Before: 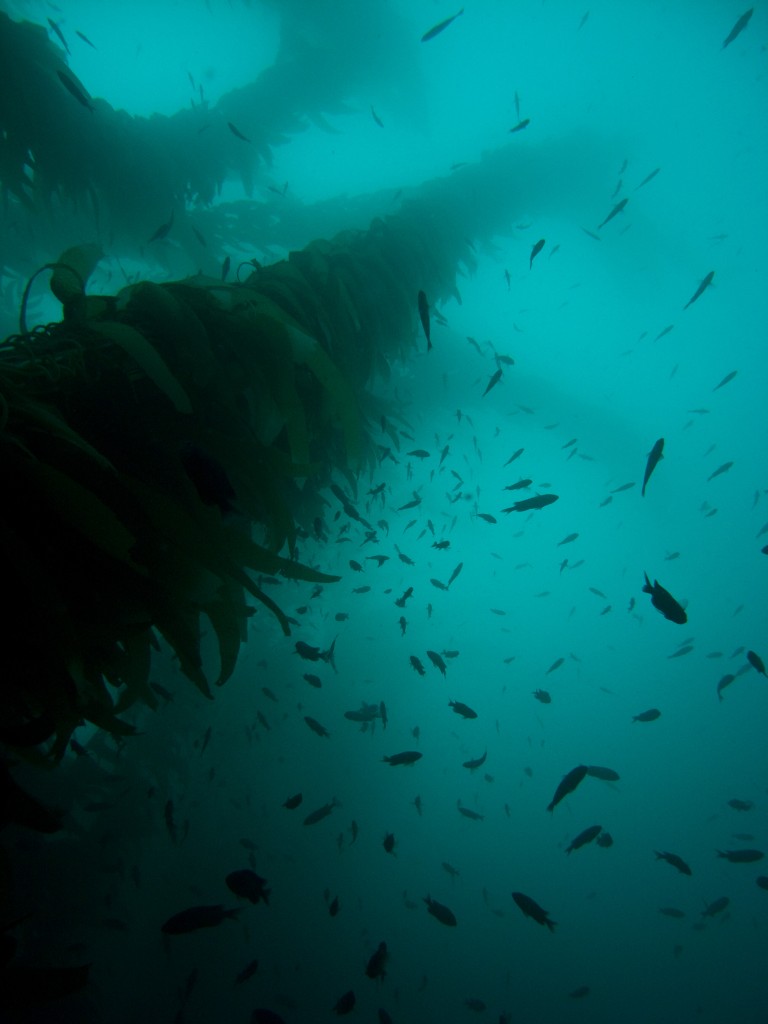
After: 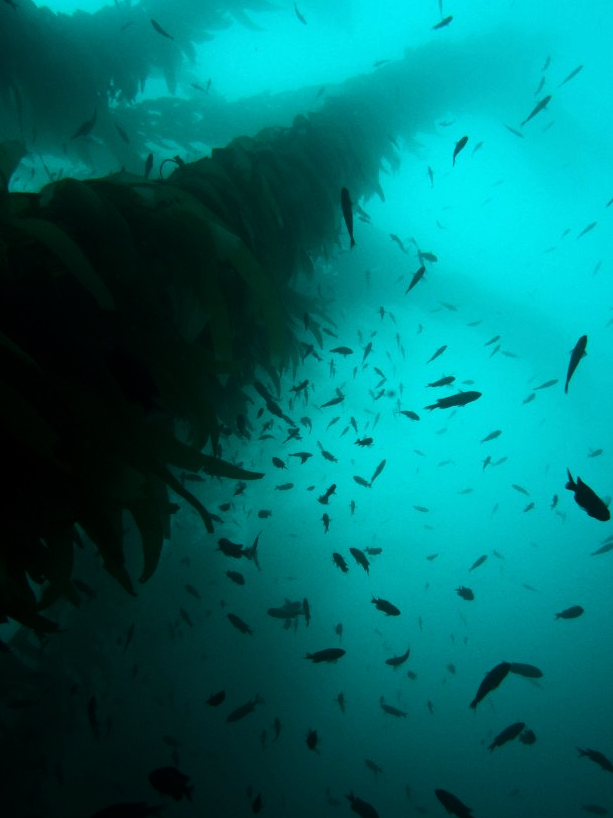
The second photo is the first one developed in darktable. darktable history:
crop and rotate: left 10.071%, top 10.071%, right 10.02%, bottom 10.02%
tone equalizer: -8 EV -1.08 EV, -7 EV -1.01 EV, -6 EV -0.867 EV, -5 EV -0.578 EV, -3 EV 0.578 EV, -2 EV 0.867 EV, -1 EV 1.01 EV, +0 EV 1.08 EV, edges refinement/feathering 500, mask exposure compensation -1.57 EV, preserve details no
exposure: compensate highlight preservation false
